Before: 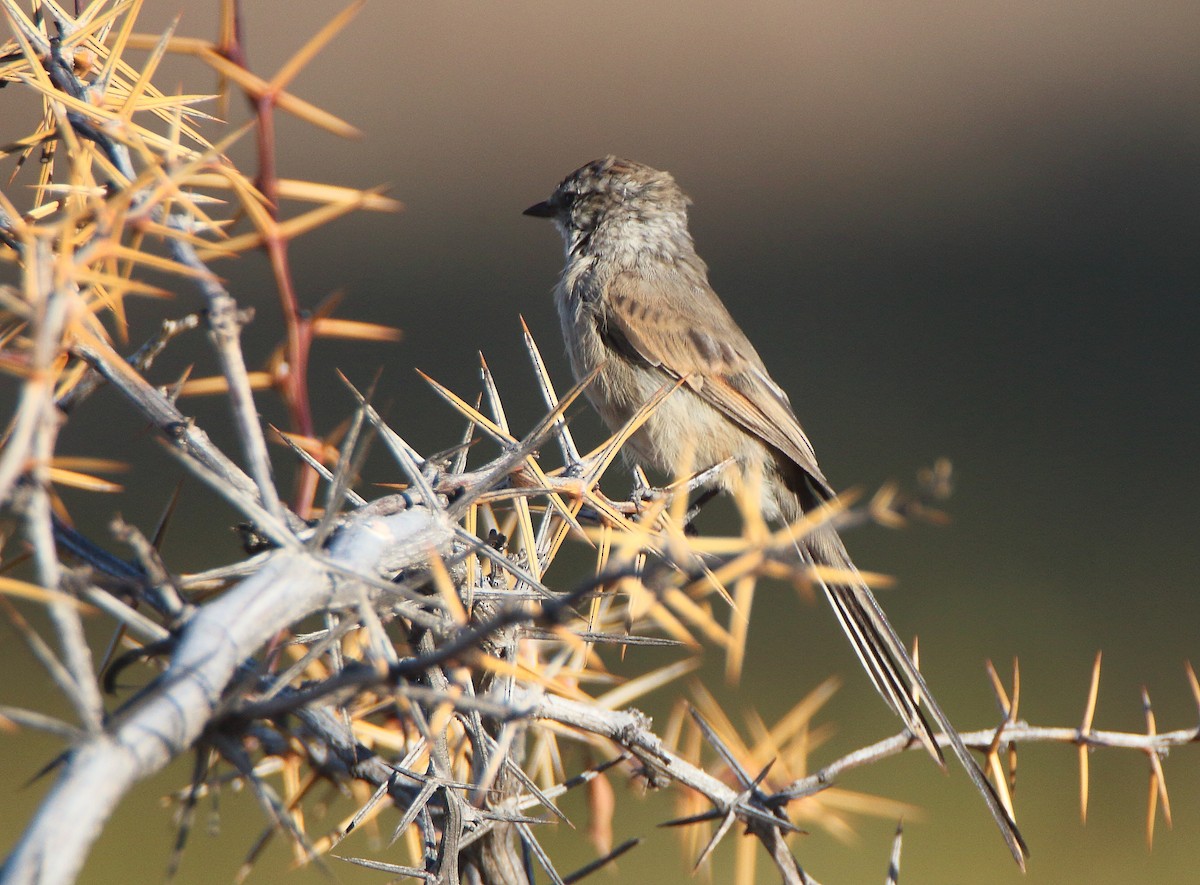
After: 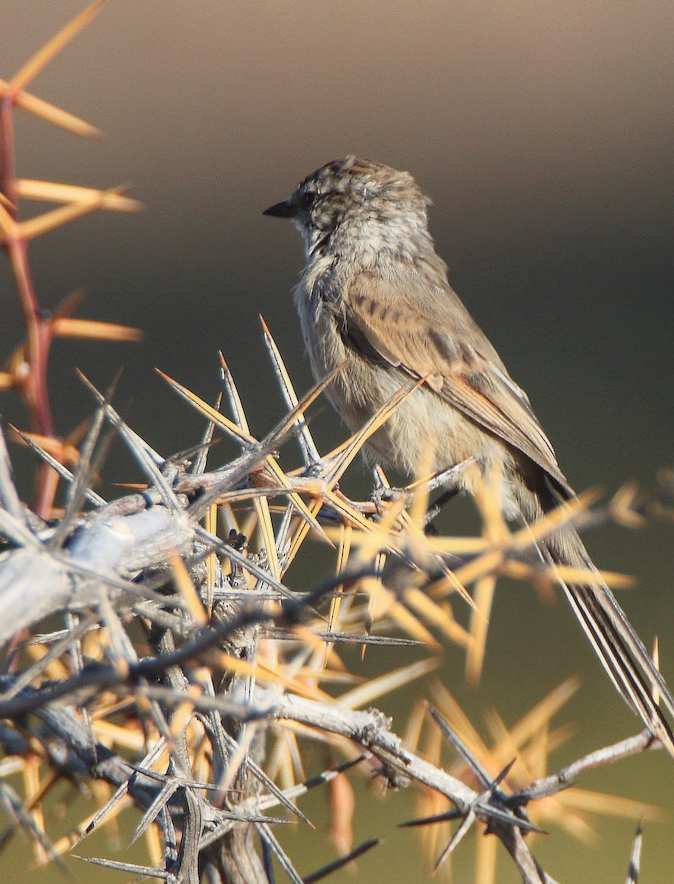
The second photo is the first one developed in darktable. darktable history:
local contrast: detail 110%
crop: left 21.686%, right 22.094%, bottom 0.015%
